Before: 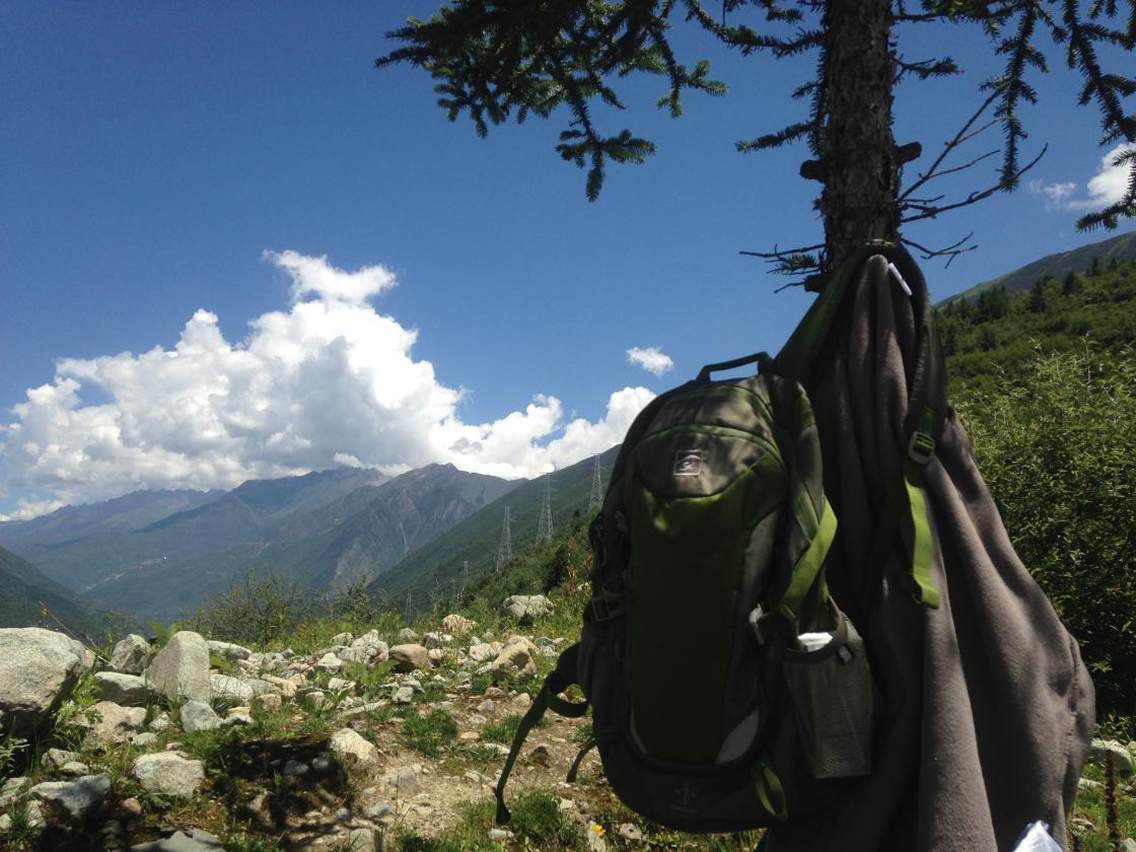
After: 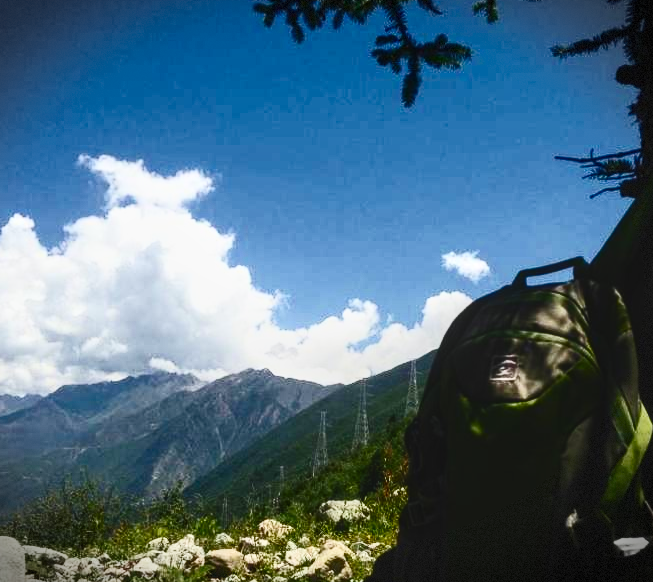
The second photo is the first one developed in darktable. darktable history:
vignetting: fall-off start 97.22%, brightness -0.709, saturation -0.478, width/height ratio 1.181, dithering 8-bit output, unbound false
color balance rgb: perceptual saturation grading › global saturation 19.312%, perceptual saturation grading › highlights -25.089%, perceptual saturation grading › shadows 50.015%, global vibrance 21.51%
contrast brightness saturation: contrast 0.623, brightness 0.323, saturation 0.139
filmic rgb: middle gray luminance 29.19%, black relative exposure -10.26 EV, white relative exposure 5.47 EV, threshold 5.99 EV, target black luminance 0%, hardness 3.92, latitude 1.1%, contrast 1.132, highlights saturation mix 4.31%, shadows ↔ highlights balance 14.5%, add noise in highlights 0.001, preserve chrominance no, color science v3 (2019), use custom middle-gray values true, contrast in highlights soft, enable highlight reconstruction true
crop: left 16.211%, top 11.192%, right 26.281%, bottom 20.462%
exposure: black level correction -0.031, compensate highlight preservation false
tone equalizer: edges refinement/feathering 500, mask exposure compensation -1.57 EV, preserve details no
local contrast: on, module defaults
